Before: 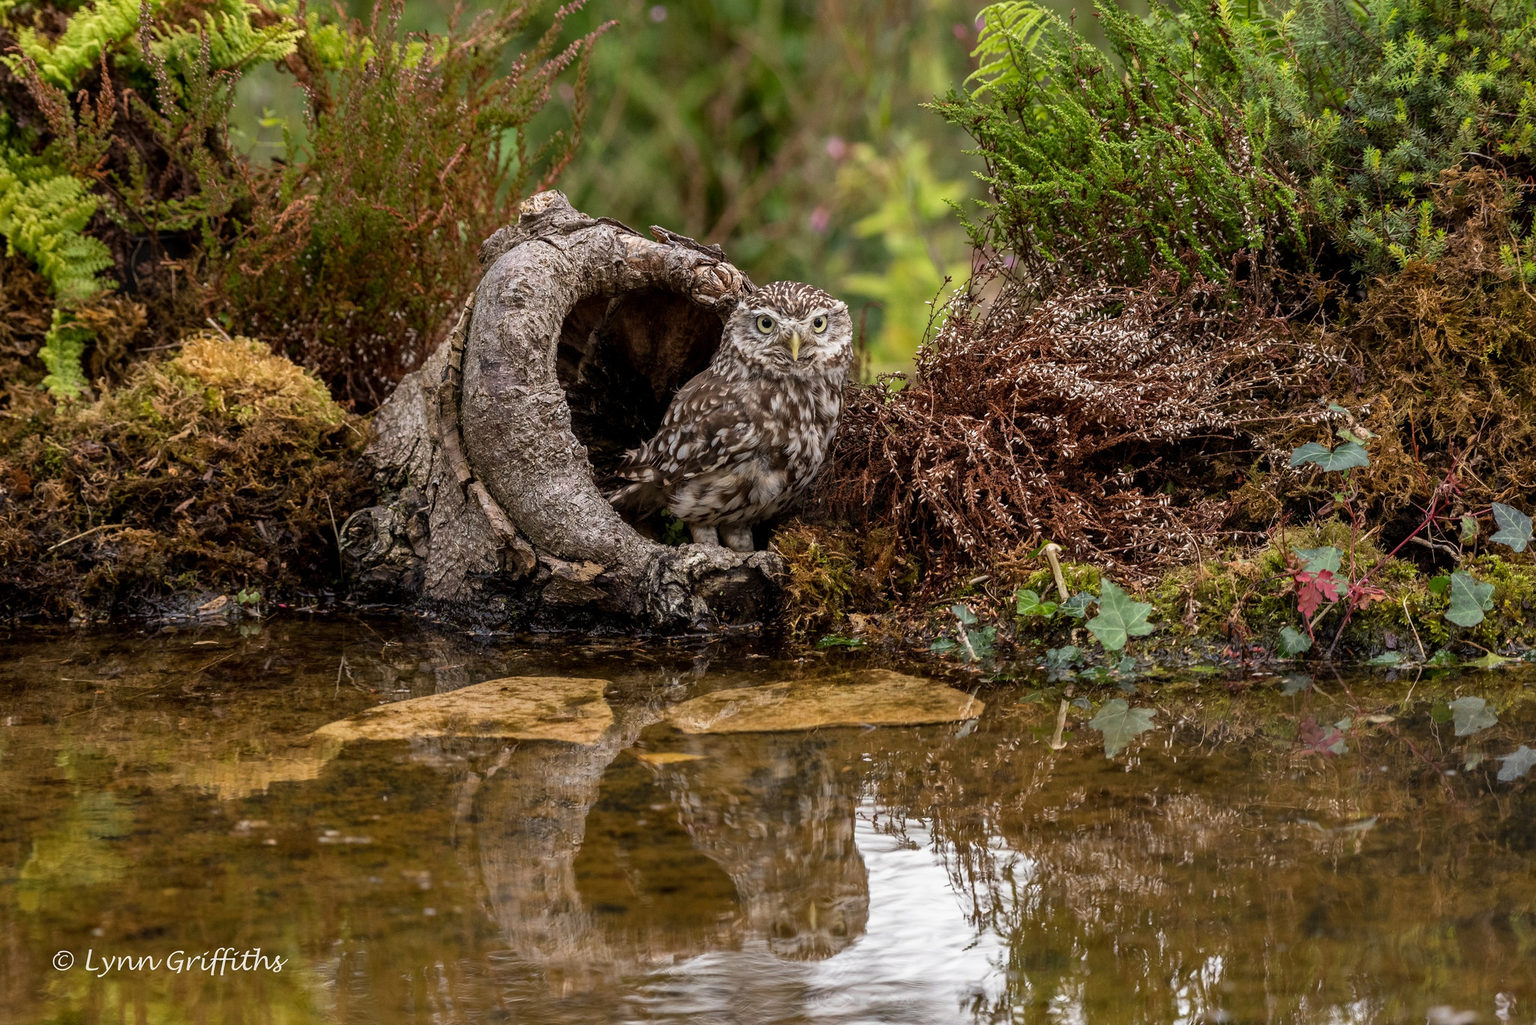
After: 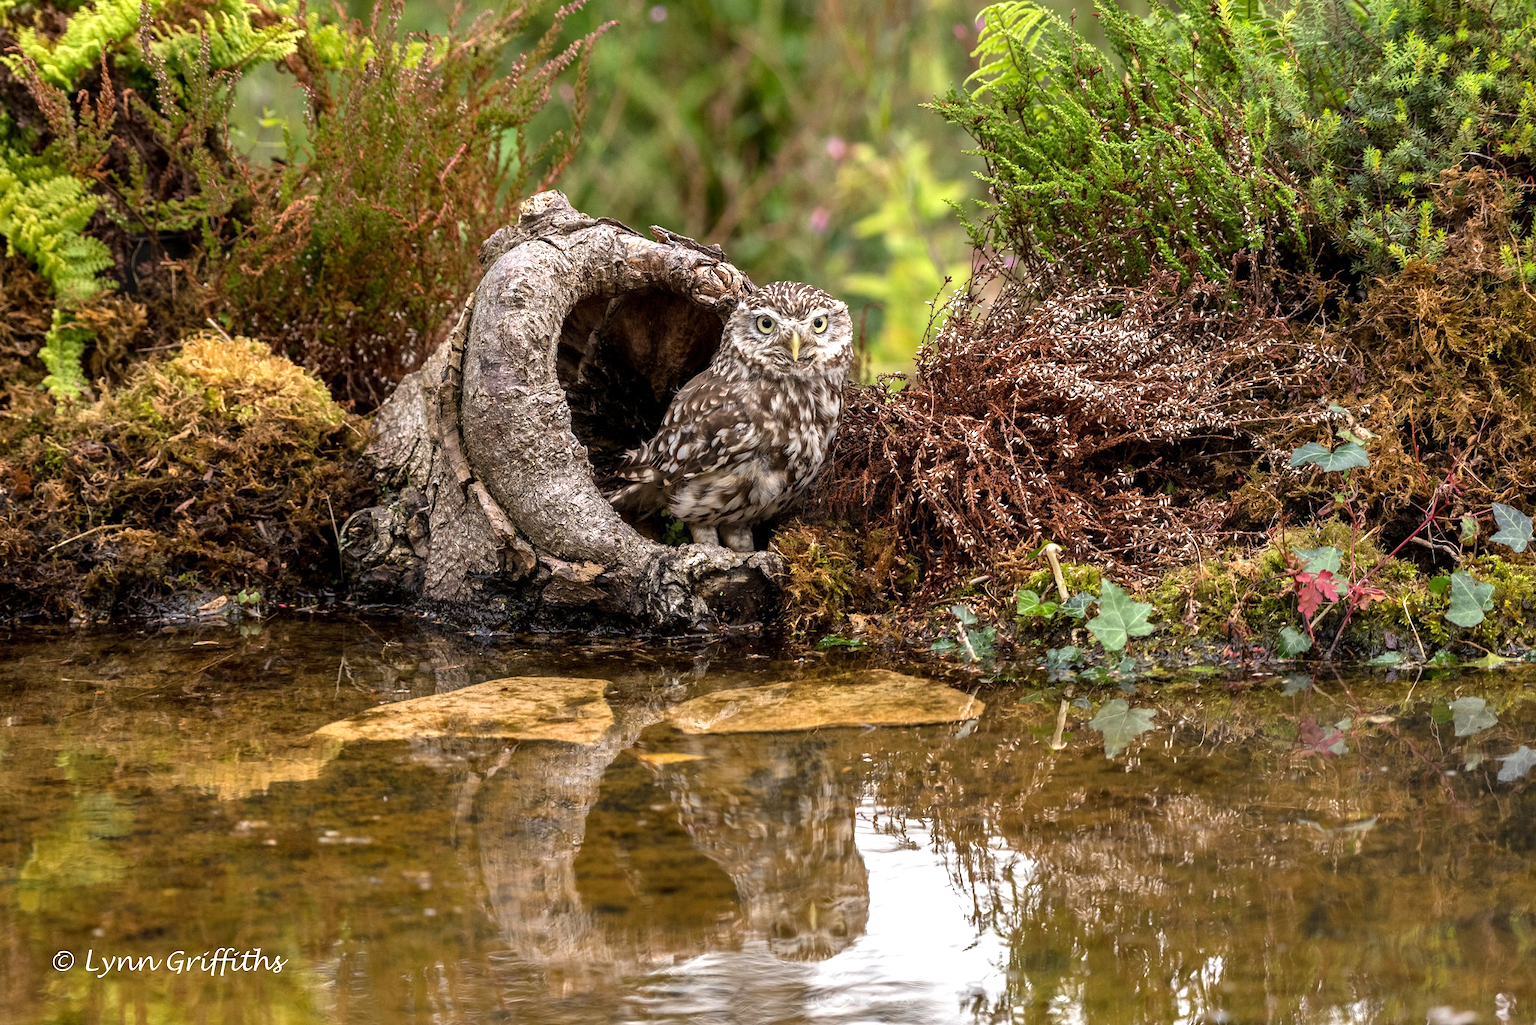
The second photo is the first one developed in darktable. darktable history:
exposure: exposure 0.698 EV, compensate highlight preservation false
